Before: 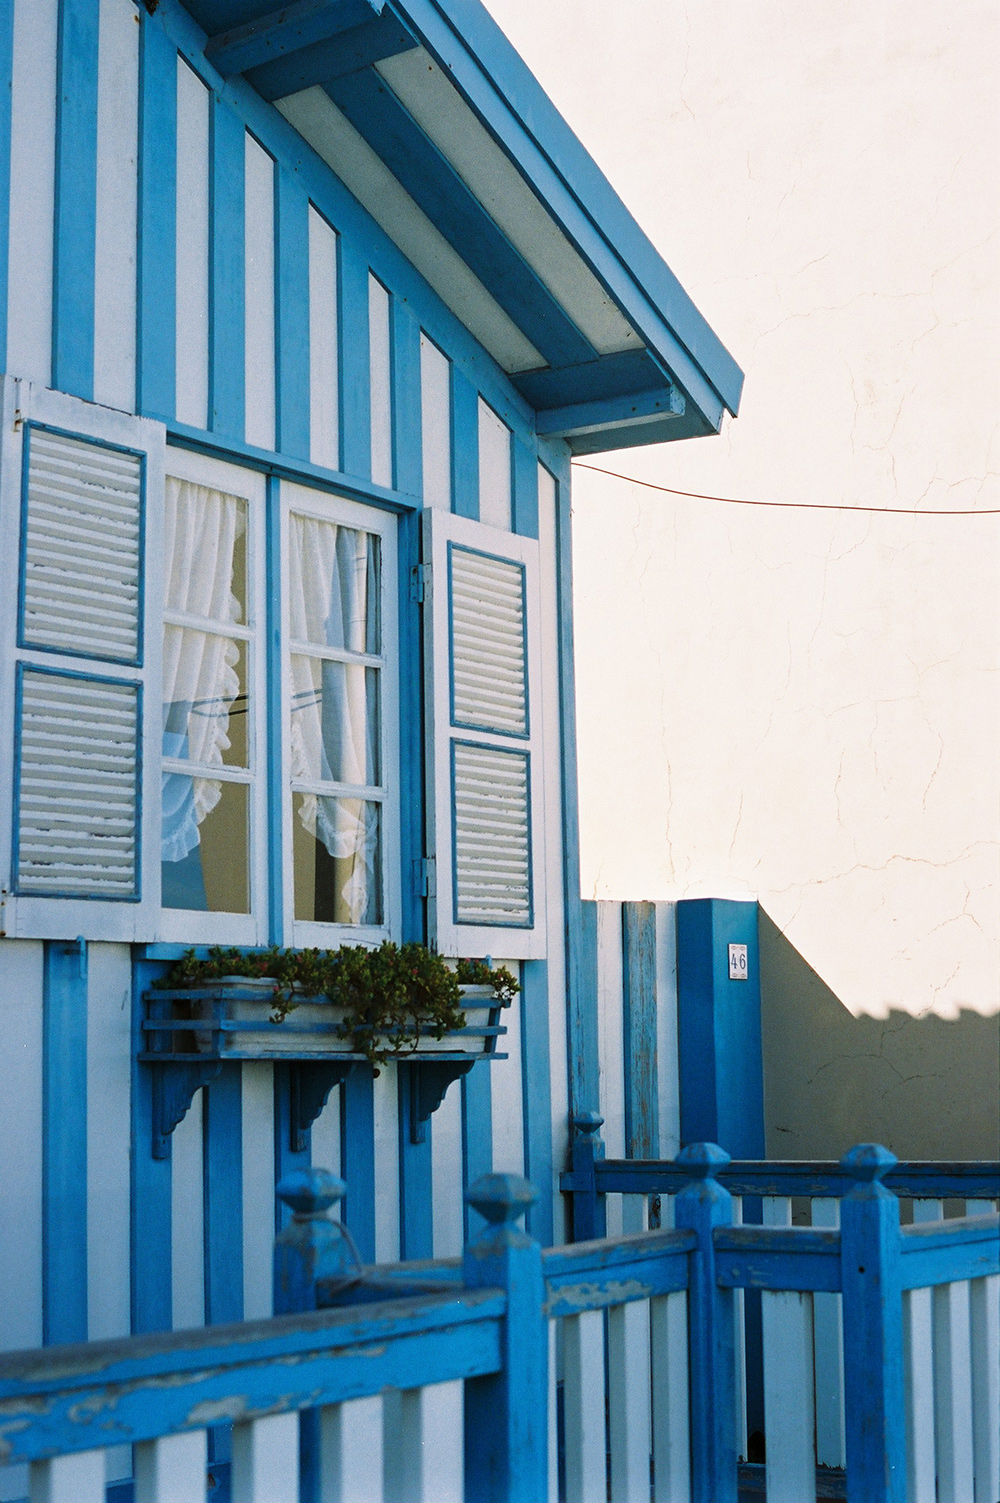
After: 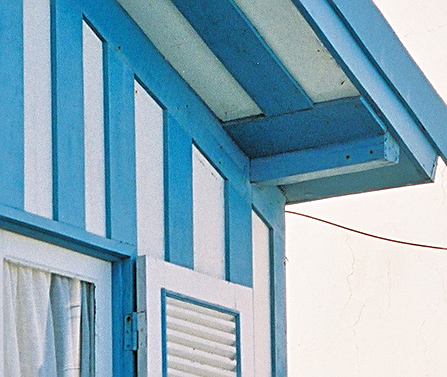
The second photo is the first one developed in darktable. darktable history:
crop: left 28.64%, top 16.832%, right 26.637%, bottom 58.055%
tone equalizer: -7 EV 0.15 EV, -6 EV 0.6 EV, -5 EV 1.15 EV, -4 EV 1.33 EV, -3 EV 1.15 EV, -2 EV 0.6 EV, -1 EV 0.15 EV, mask exposure compensation -0.5 EV
sharpen: on, module defaults
